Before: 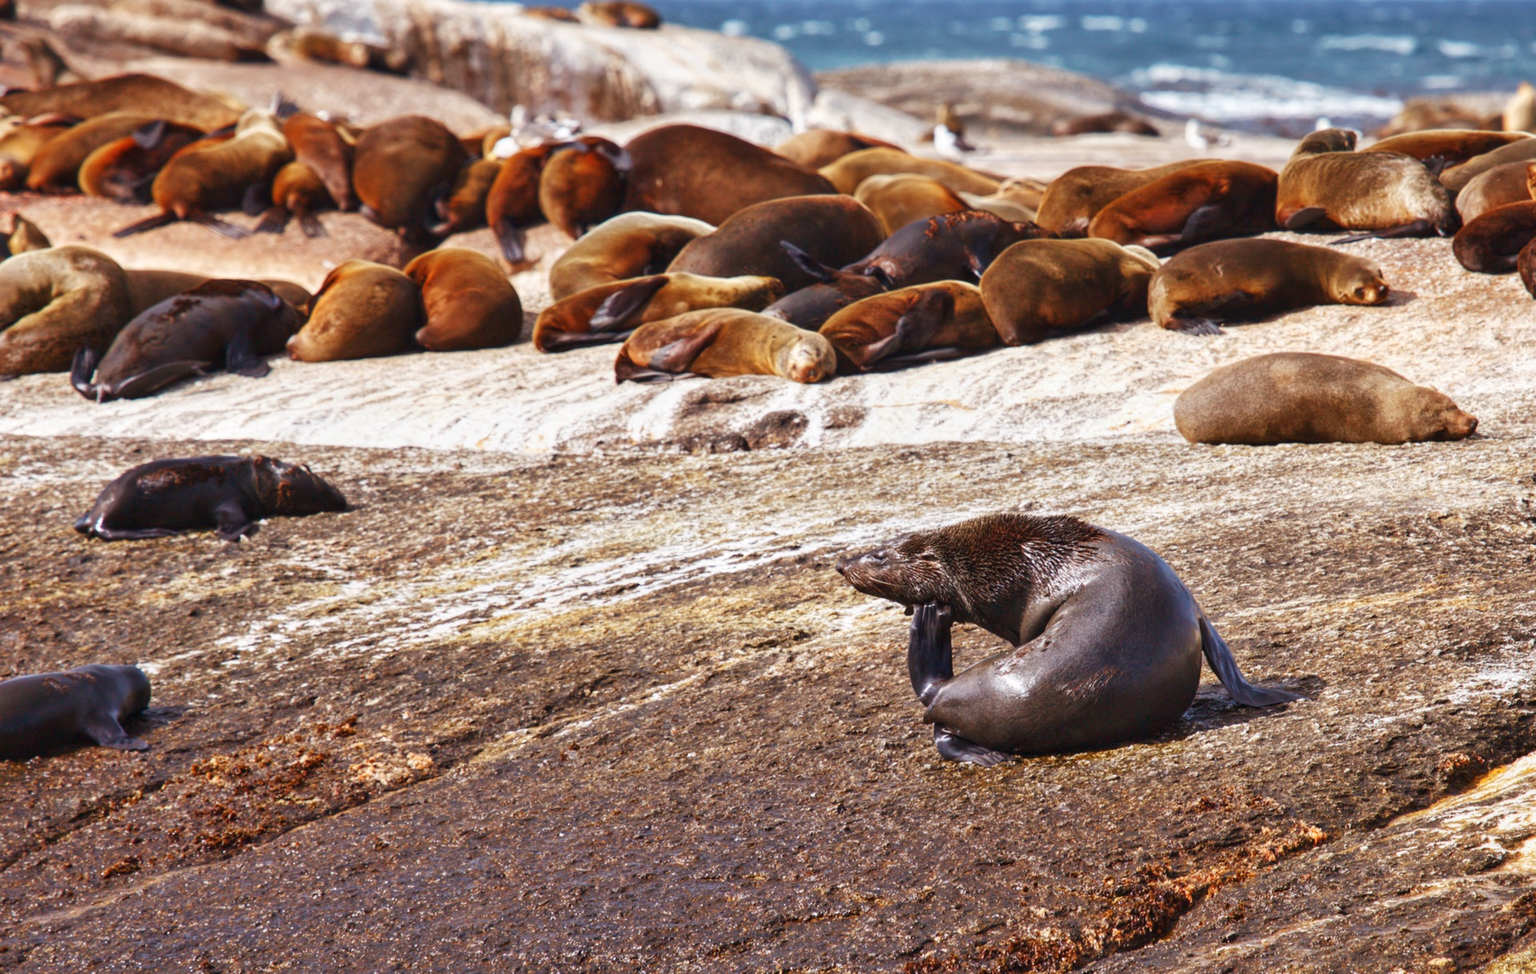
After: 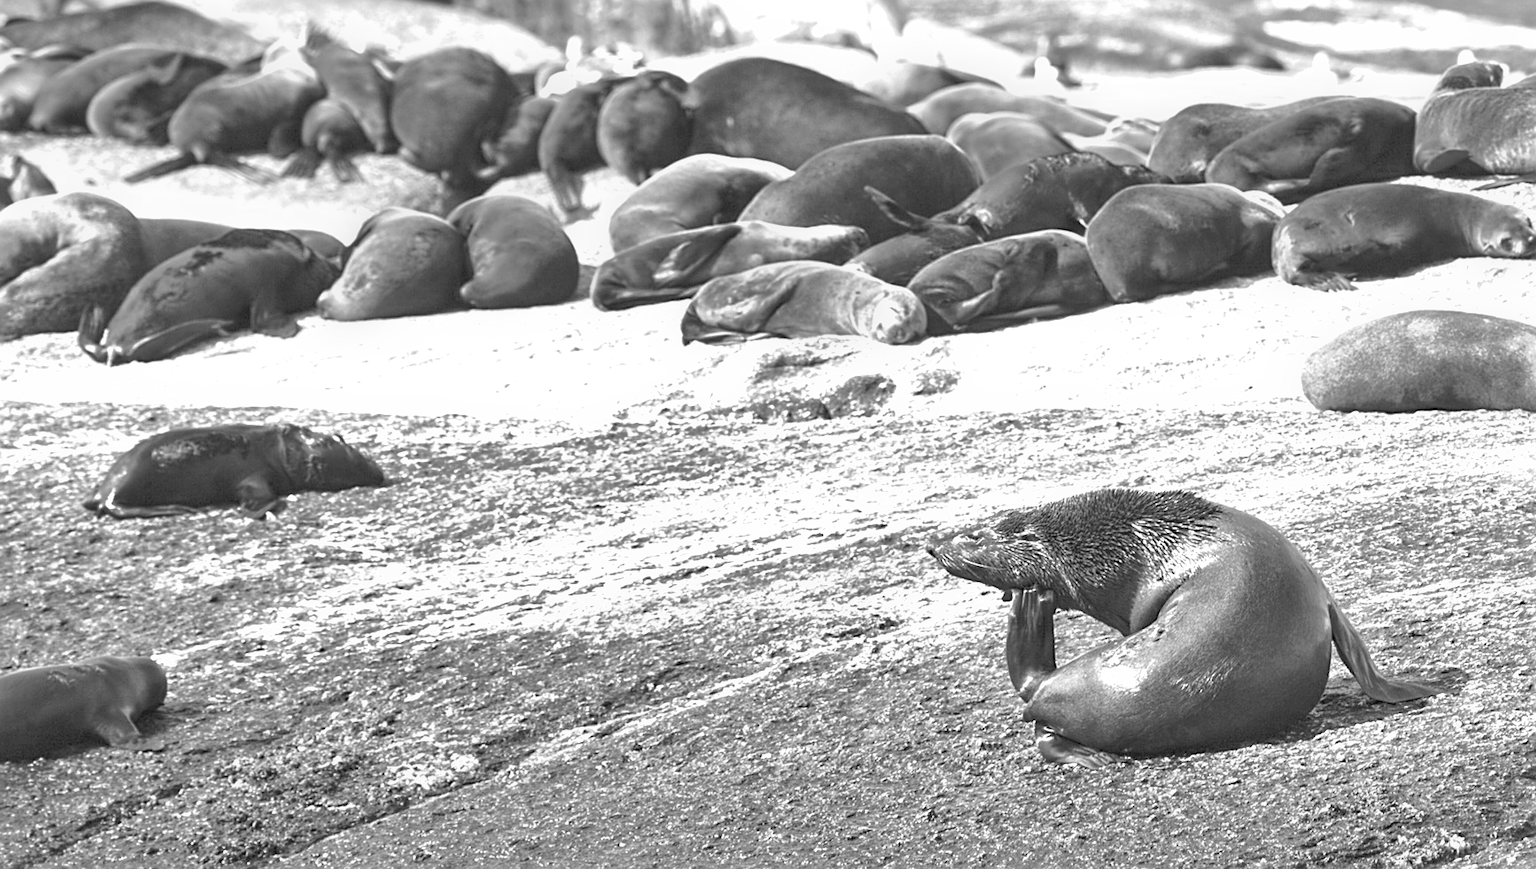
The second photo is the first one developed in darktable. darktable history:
shadows and highlights: on, module defaults
monochrome: on, module defaults
crop: top 7.49%, right 9.717%, bottom 11.943%
contrast brightness saturation: contrast 0.07, brightness 0.18, saturation 0.4
color balance rgb: linear chroma grading › global chroma 15%, perceptual saturation grading › global saturation 30%
sharpen: on, module defaults
exposure: exposure 0.95 EV, compensate highlight preservation false
